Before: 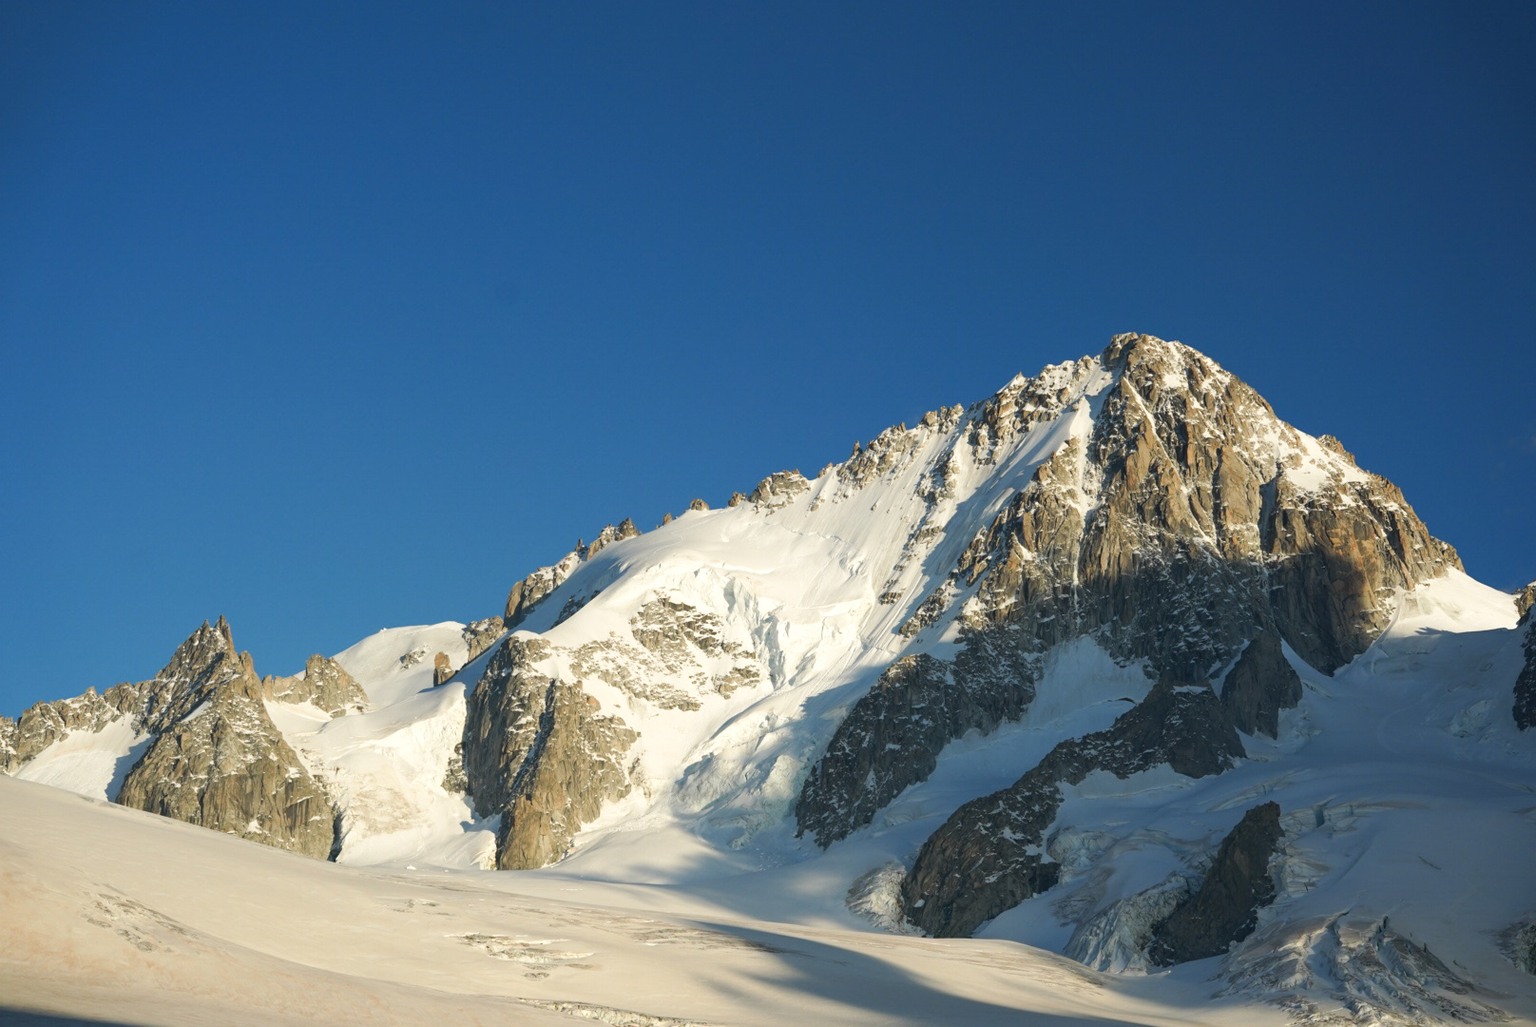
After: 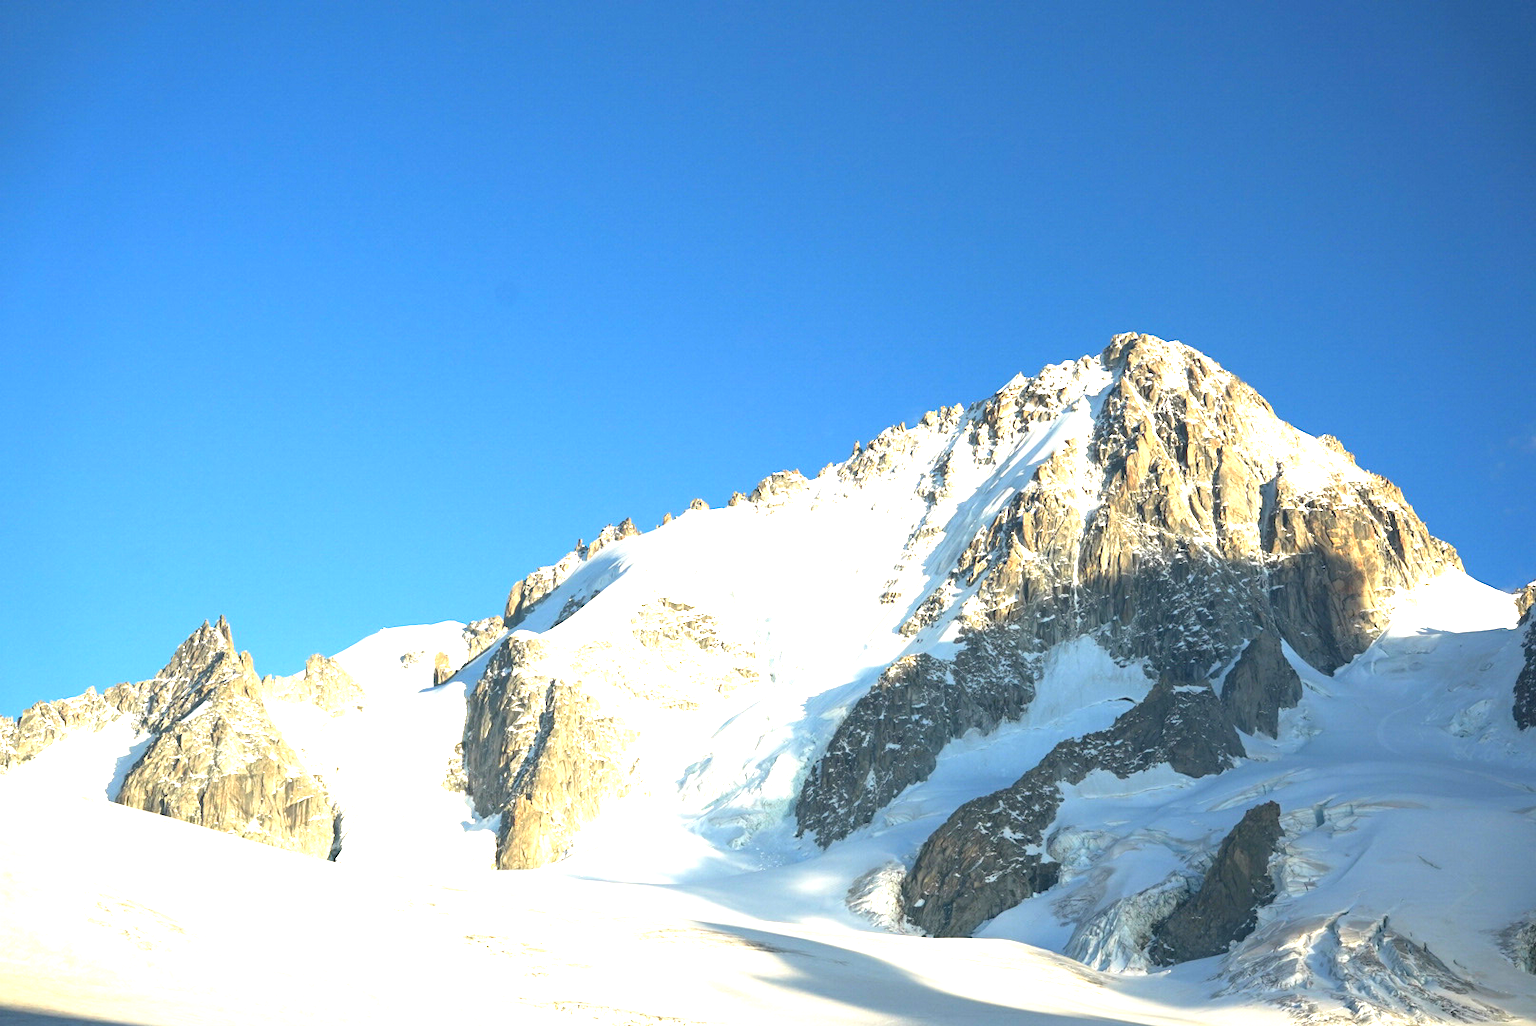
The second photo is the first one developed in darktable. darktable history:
exposure: black level correction 0.001, exposure 1.654 EV, compensate exposure bias true, compensate highlight preservation false
